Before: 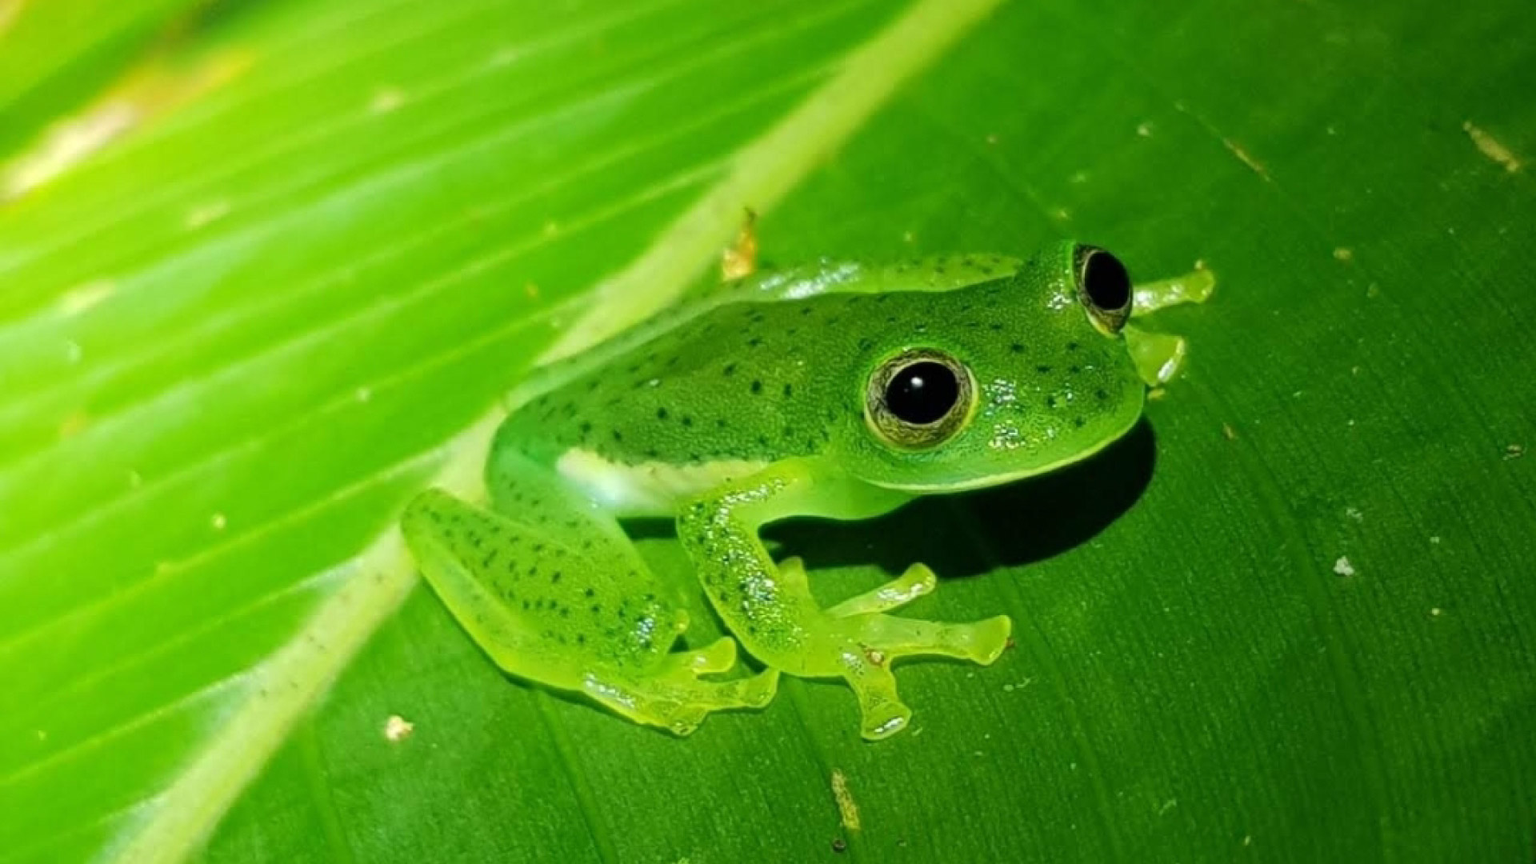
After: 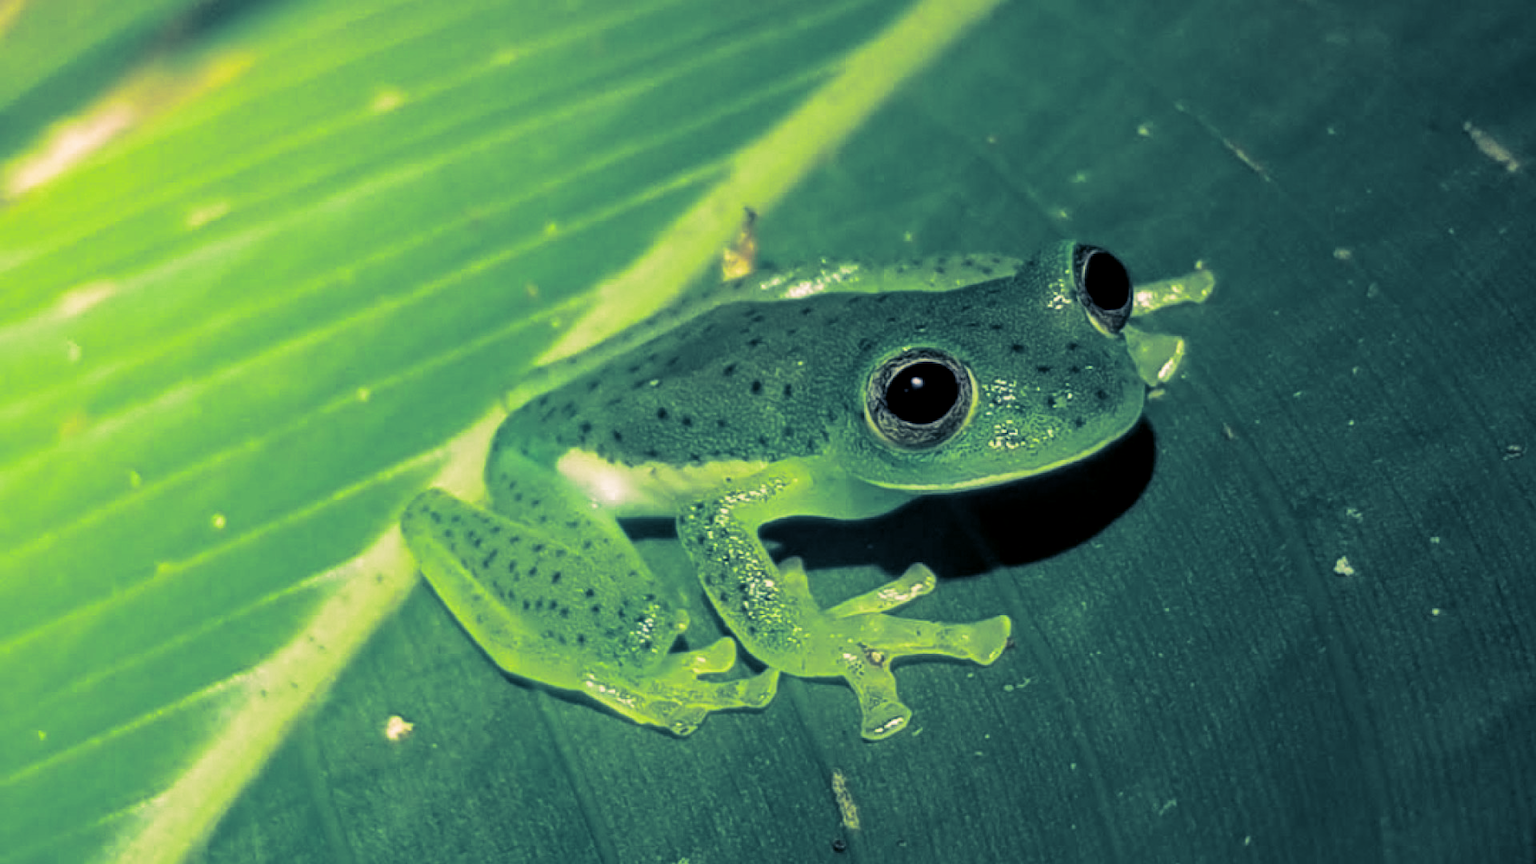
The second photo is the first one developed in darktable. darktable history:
local contrast: detail 130%
exposure: exposure -0.151 EV, compensate highlight preservation false
split-toning: shadows › hue 226.8°, shadows › saturation 0.56, highlights › hue 28.8°, balance -40, compress 0%
contrast brightness saturation: saturation -0.05
